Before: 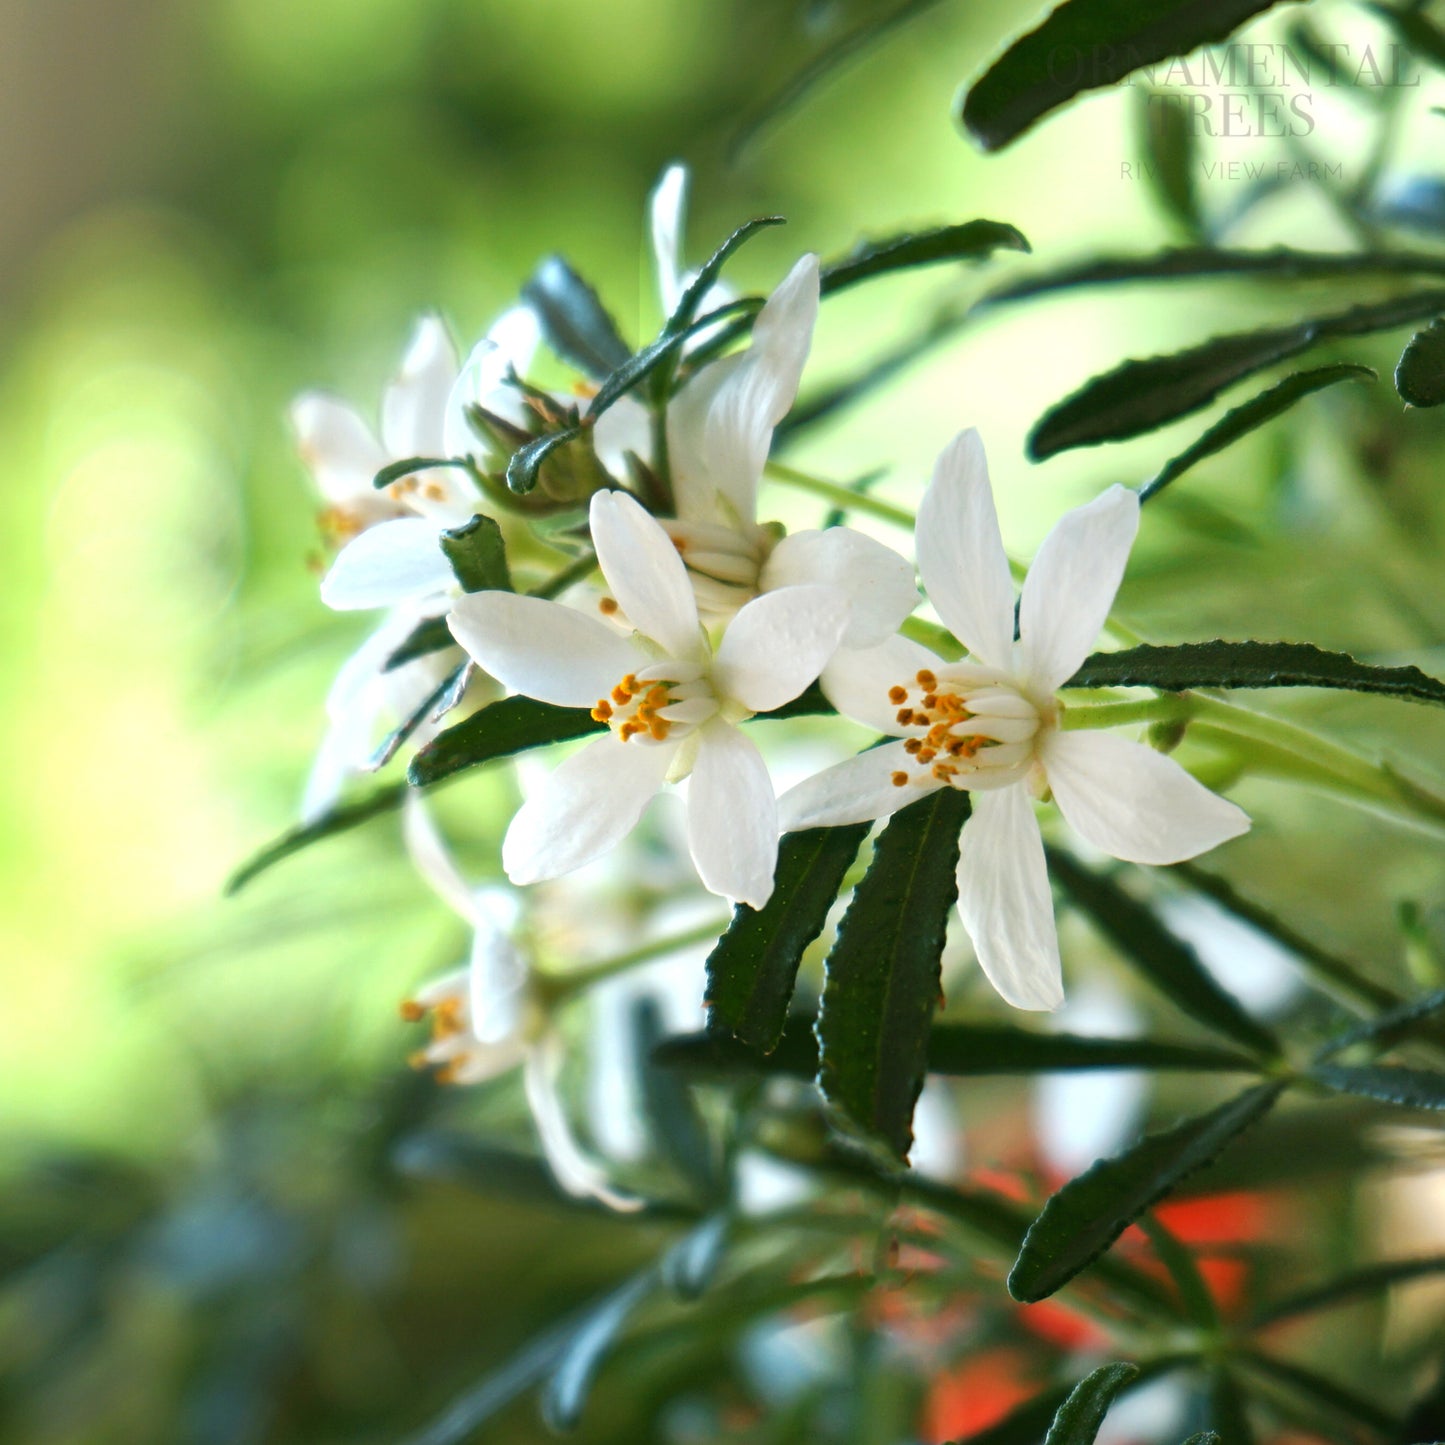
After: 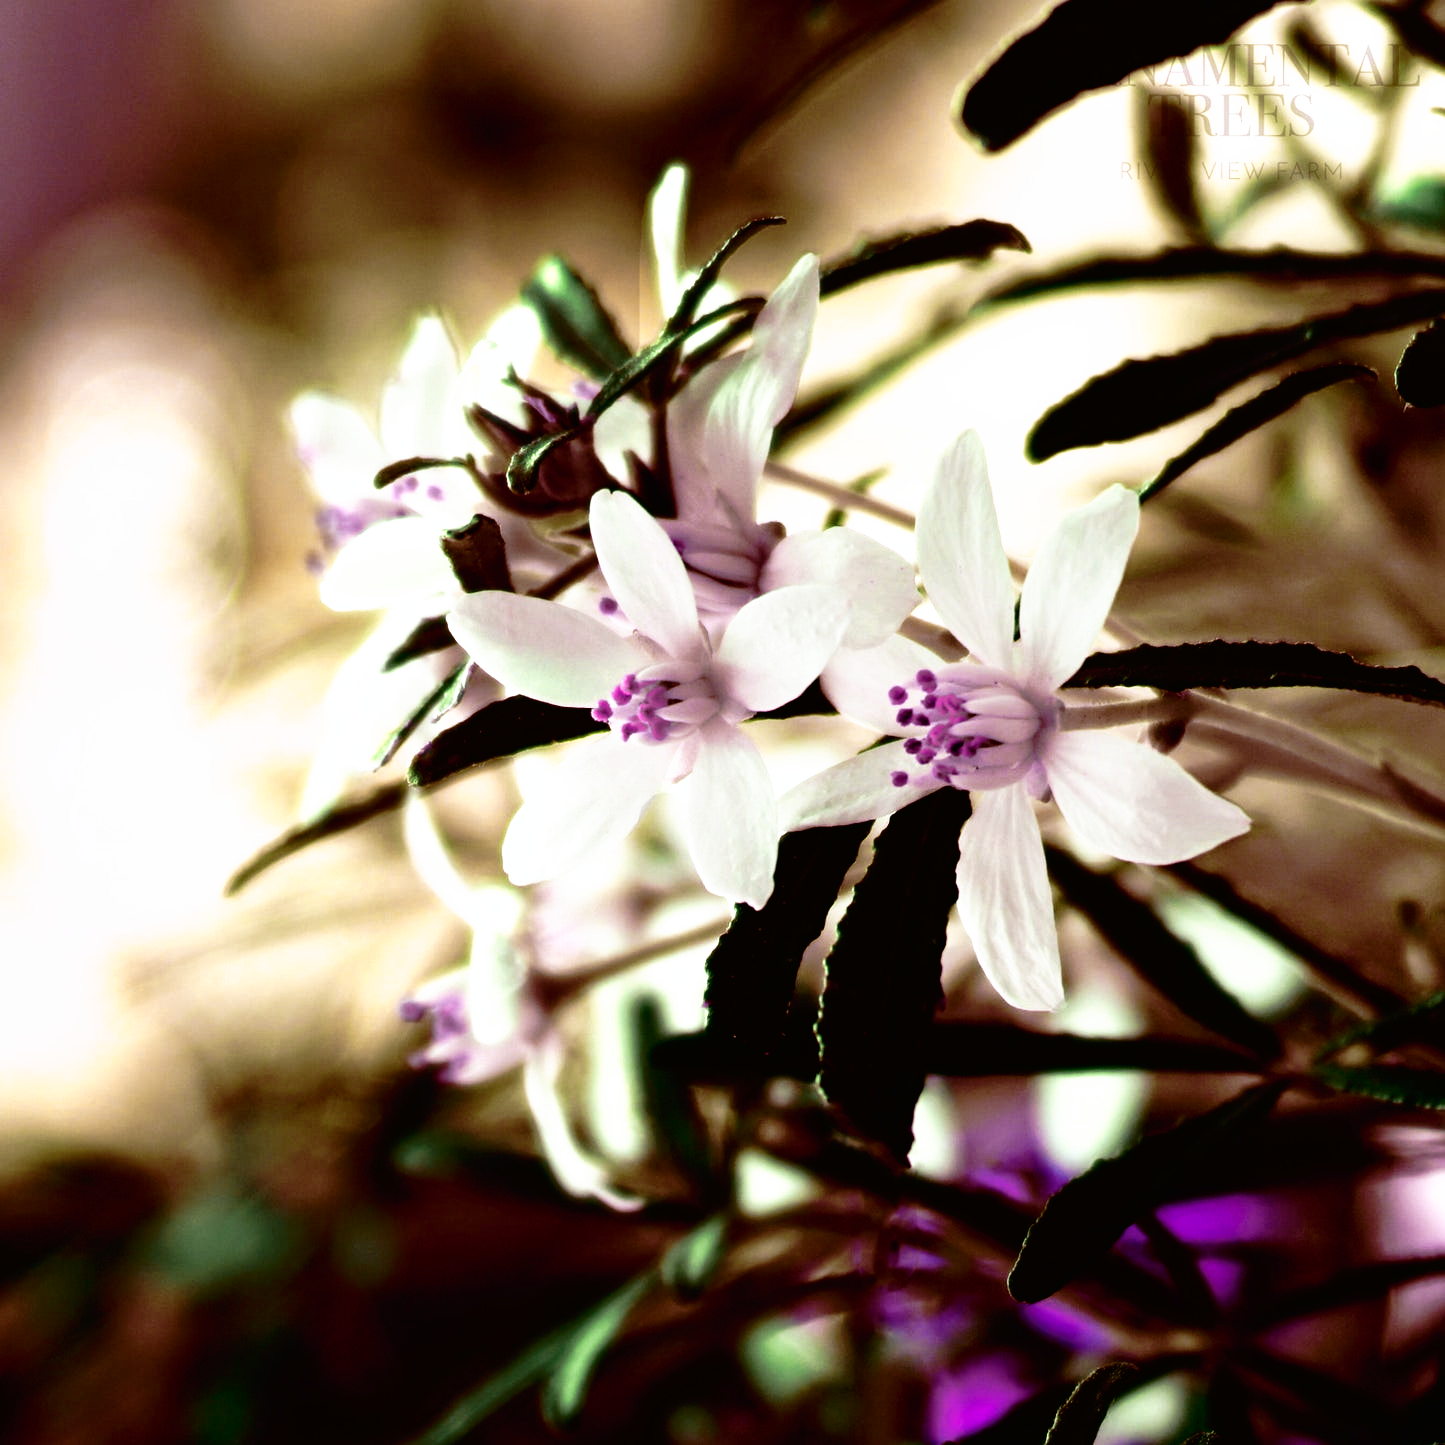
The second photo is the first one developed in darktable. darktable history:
tone curve: curves: ch0 [(0, 0) (0.003, 0.008) (0.011, 0.008) (0.025, 0.008) (0.044, 0.008) (0.069, 0.006) (0.1, 0.006) (0.136, 0.006) (0.177, 0.008) (0.224, 0.012) (0.277, 0.026) (0.335, 0.083) (0.399, 0.165) (0.468, 0.292) (0.543, 0.416) (0.623, 0.535) (0.709, 0.692) (0.801, 0.853) (0.898, 0.981) (1, 1)], preserve colors none
color look up table: target L [97.23, 97.43, 76.68, 85.68, 84.07, 81.73, 78.16, 70.56, 56.93, 44.95, 48.63, 21.68, 200, 74.68, 72.92, 63.97, 63.36, 58.64, 46.18, 44.21, 35.65, 30.37, 32.96, 7.491, 17.58, 81.34, 71.39, 71.23, 64.43, 55.89, 55.52, 50.14, 52.31, 58.42, 47.68, 61.93, 38.66, 36.14, 44, 0.168, 19.33, 0.091, 88.83, 76.48, 65.85, 63.21, 41.59, 31.03, 23.81], target a [-0.299, 0.947, 12.26, -26.56, 3.991, -20.03, -1.756, -4.609, -20.37, 10.01, 12.5, 17.08, 0, 20.73, 30.11, 19.15, 47.94, 52.54, 39.57, 26.74, 28.96, 22.41, 25.8, 44.98, 1.413, 2.499, 10.8, -10.72, -2.467, 26.68, 33.63, 21.64, -15.28, -17.01, -20.38, -17.53, 30.41, -0.294, -8.358, -0.068, 26.84, 0.423, -16.94, -33.61, -31.3, -32.98, -17.05, -11.03, -23.26], target b [3.745, -0.691, 21.95, 46.45, 7.376, 48.83, 41.62, 25.68, 29.17, 16.77, -0.068, 36.97, 0, -21.85, -17.08, -14.3, -34.85, -27.78, -62.7, -34.22, -43.09, -34.09, -17.38, -35.34, -3.55, -14.71, -27.69, 8.809, 1.458, -50.64, -50.83, -37.72, 13.36, 1.441, 22.09, -10.18, -48.95, 0.949, -3.311, 0.249, -27.69, -0.122, 13.49, 43.88, 35.1, 33.26, 19.25, 17.43, 40.52], num patches 49
